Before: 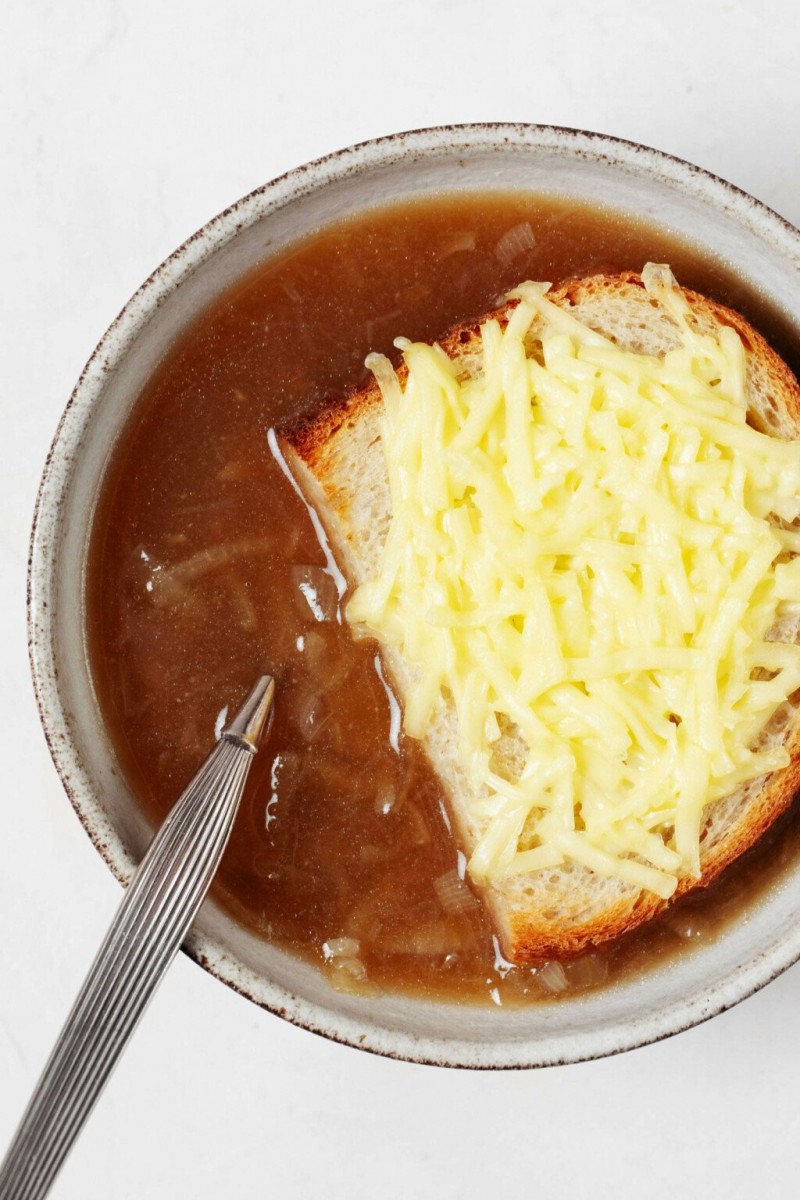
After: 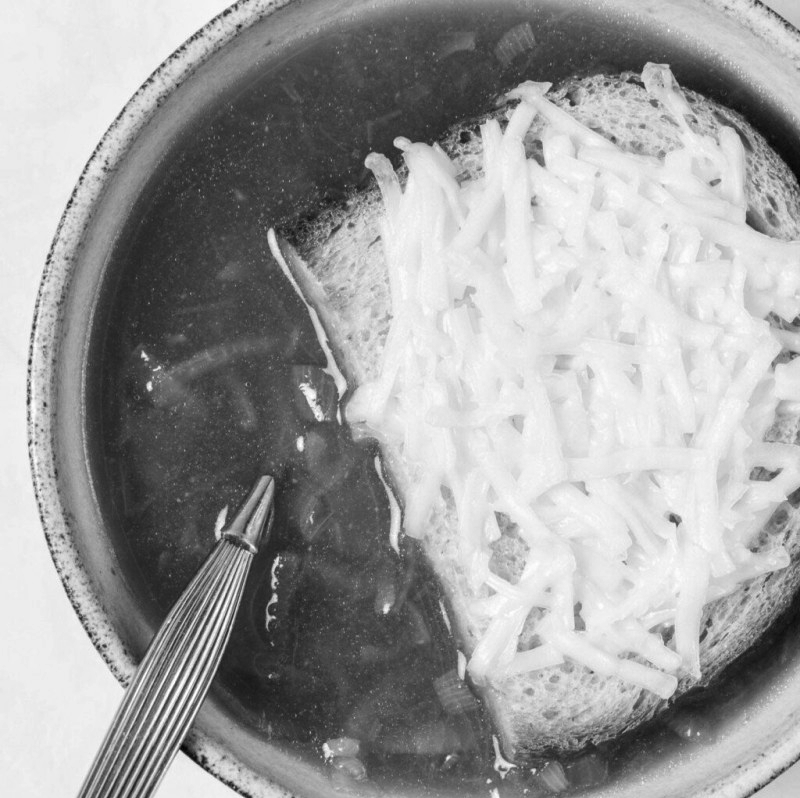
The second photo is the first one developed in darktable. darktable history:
monochrome: on, module defaults
local contrast: detail 130%
crop: top 16.727%, bottom 16.727%
